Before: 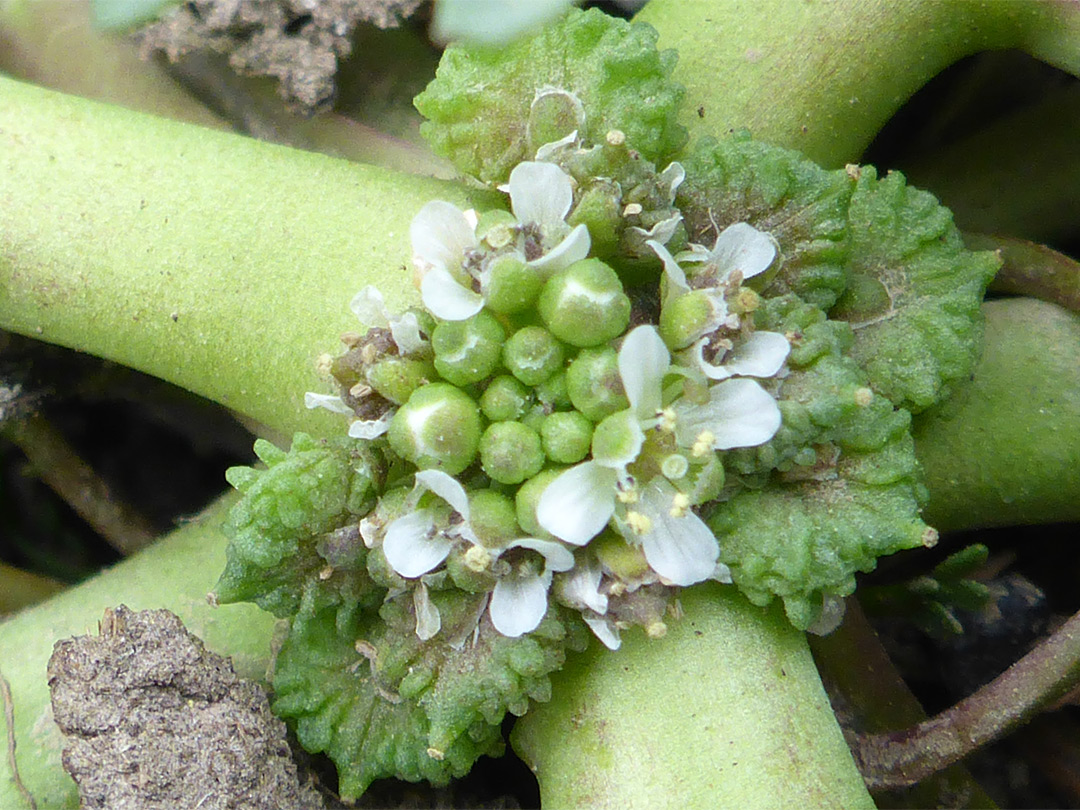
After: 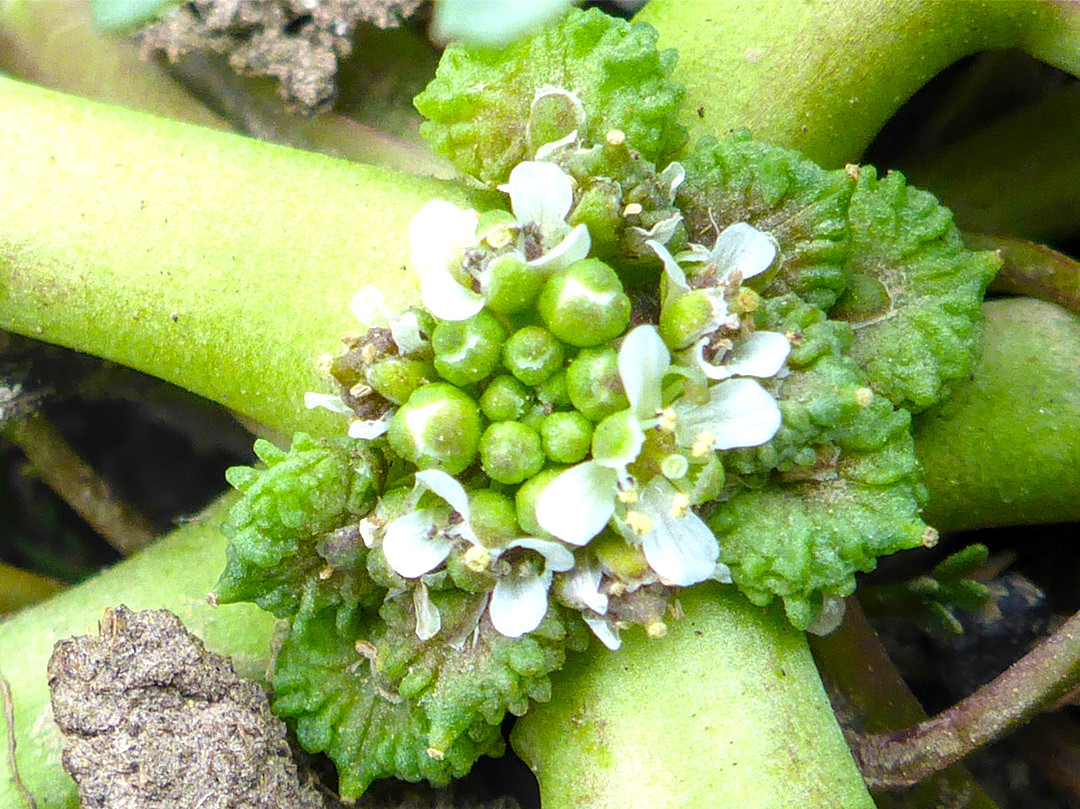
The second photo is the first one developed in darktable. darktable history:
crop: bottom 0.069%
exposure: black level correction 0.001, exposure 0.499 EV, compensate highlight preservation false
local contrast: on, module defaults
color balance rgb: linear chroma grading › global chroma 3.098%, perceptual saturation grading › global saturation 19.886%, global vibrance 20%
